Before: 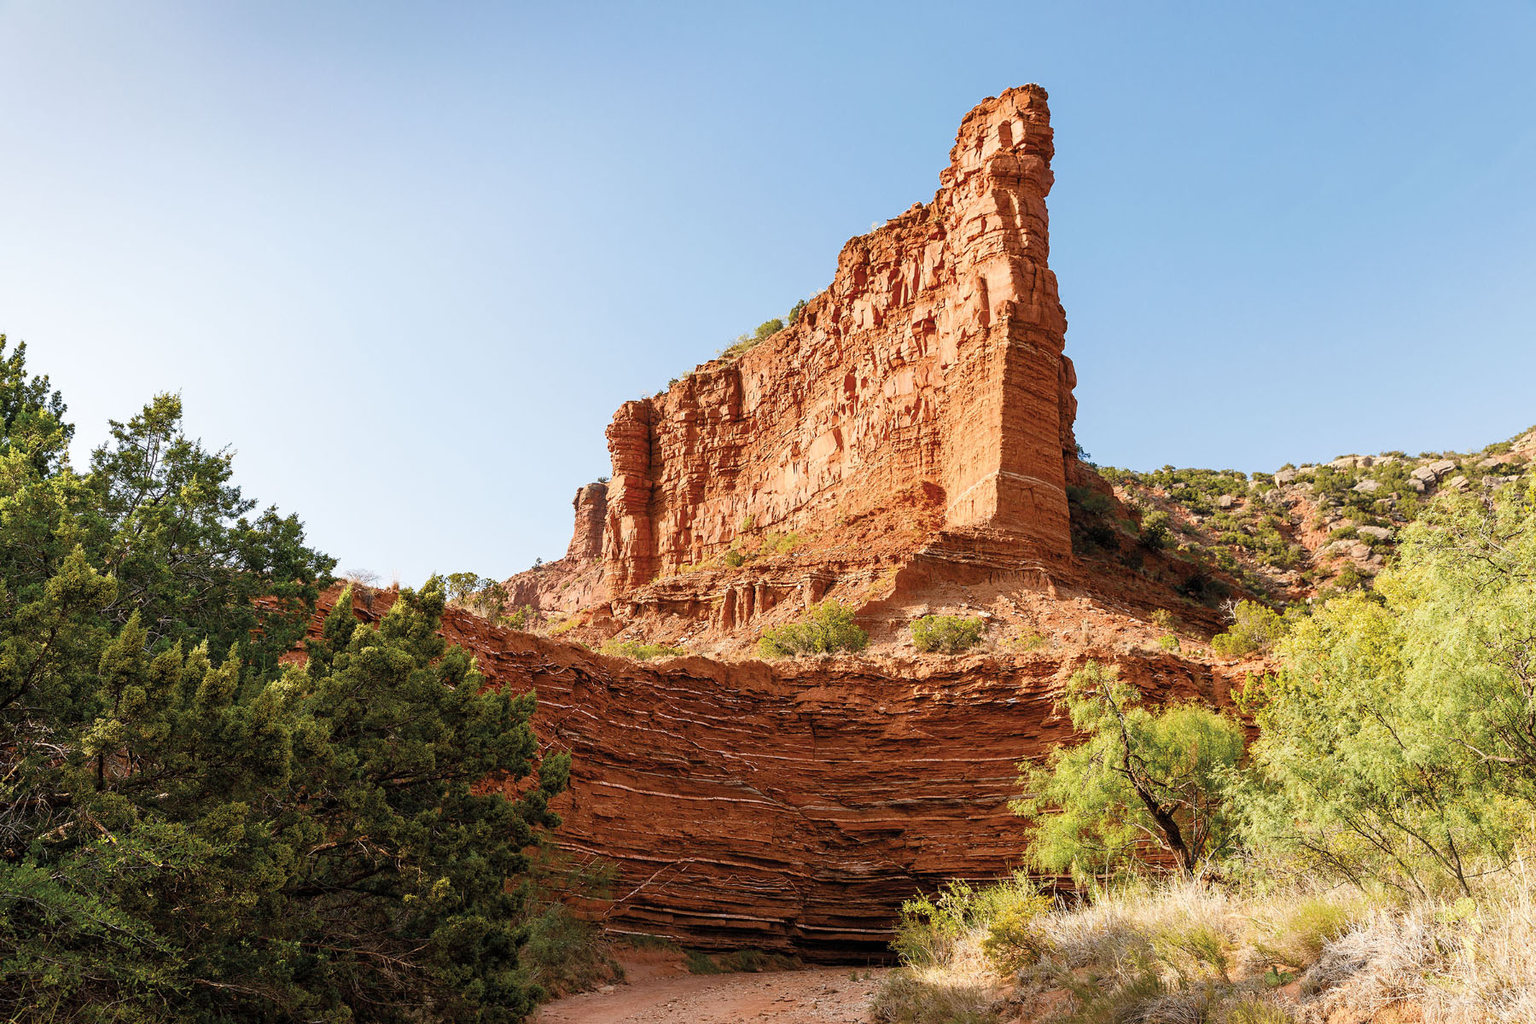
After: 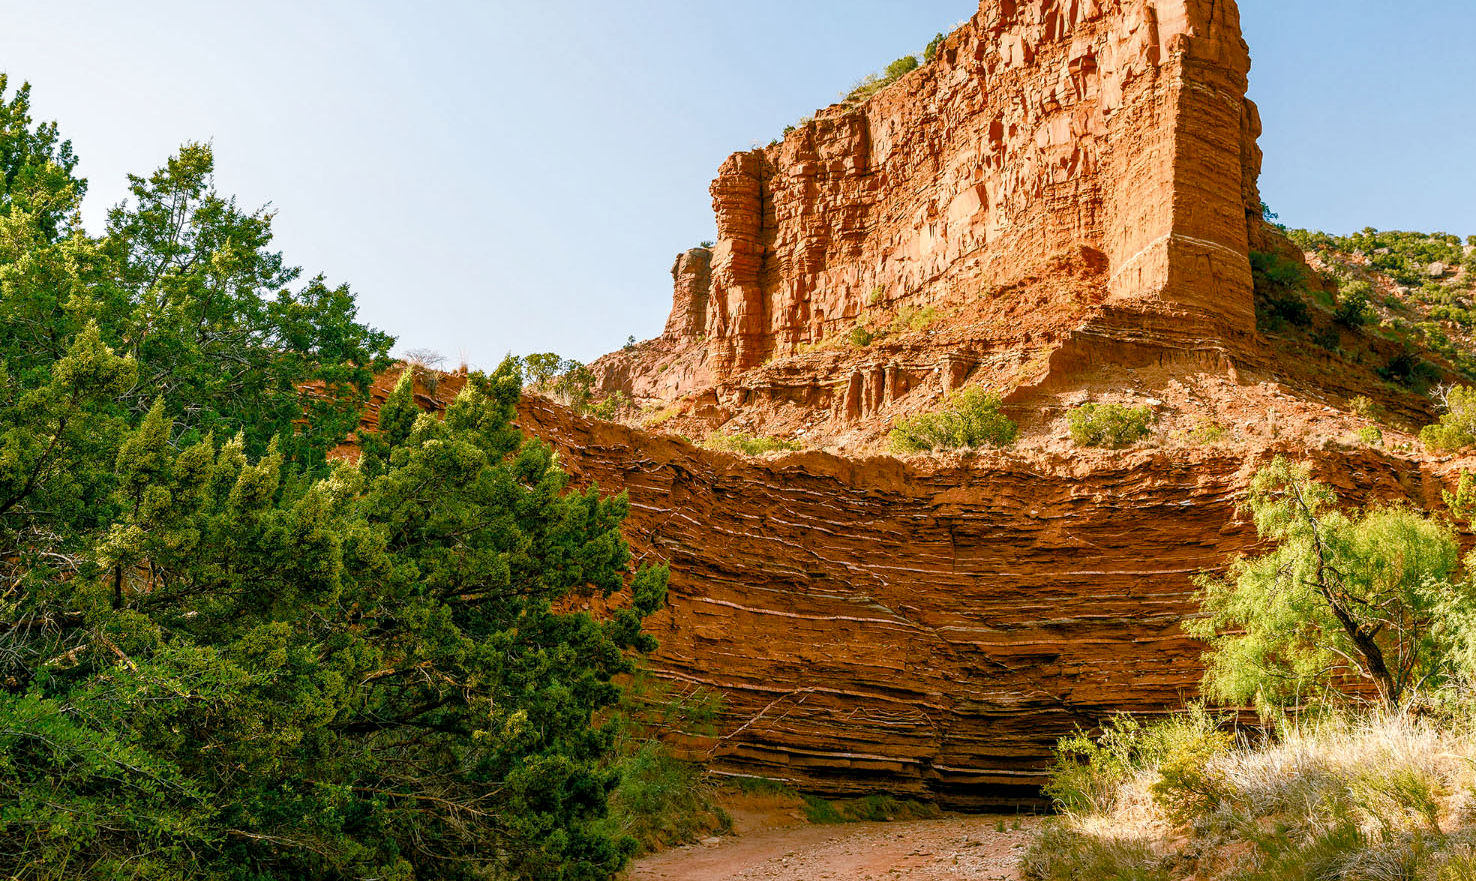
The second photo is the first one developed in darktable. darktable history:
crop: top 26.513%, right 17.953%
local contrast: on, module defaults
shadows and highlights: shadows 43.35, highlights 7.28
color balance rgb: shadows lift › chroma 11.501%, shadows lift › hue 131.86°, perceptual saturation grading › global saturation 20%, perceptual saturation grading › highlights -24.884%, perceptual saturation grading › shadows 50.145%
